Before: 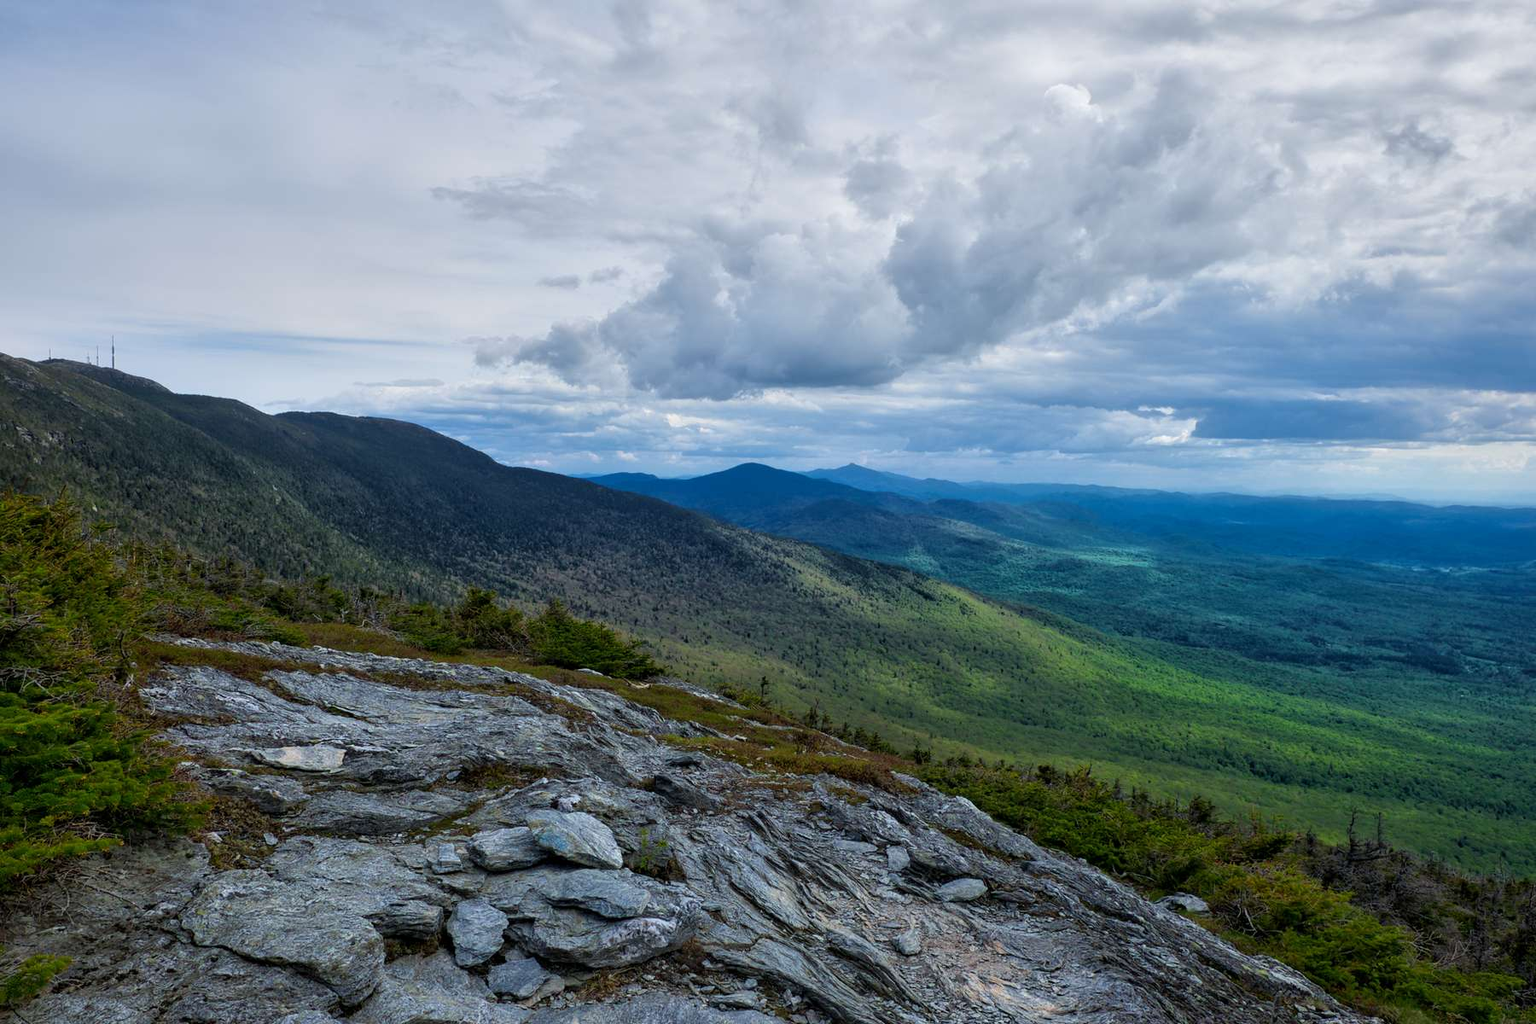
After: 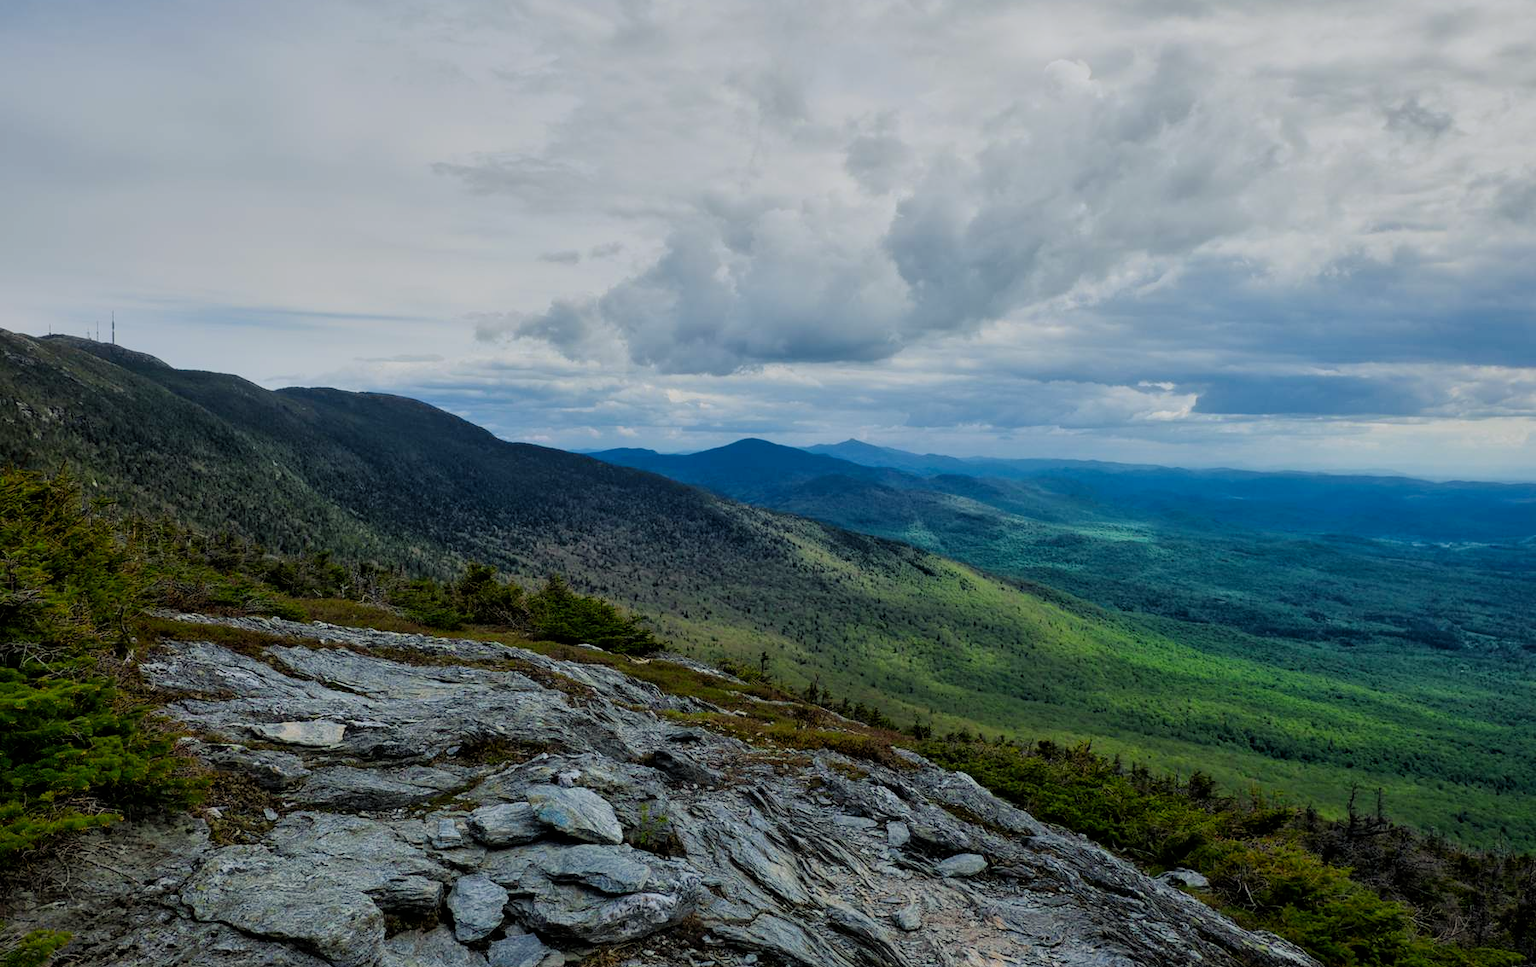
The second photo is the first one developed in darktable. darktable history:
rgb curve: curves: ch2 [(0, 0) (0.567, 0.512) (1, 1)], mode RGB, independent channels
crop and rotate: top 2.479%, bottom 3.018%
contrast brightness saturation: contrast 0.04, saturation 0.07
filmic rgb: black relative exposure -7.65 EV, white relative exposure 4.56 EV, hardness 3.61
